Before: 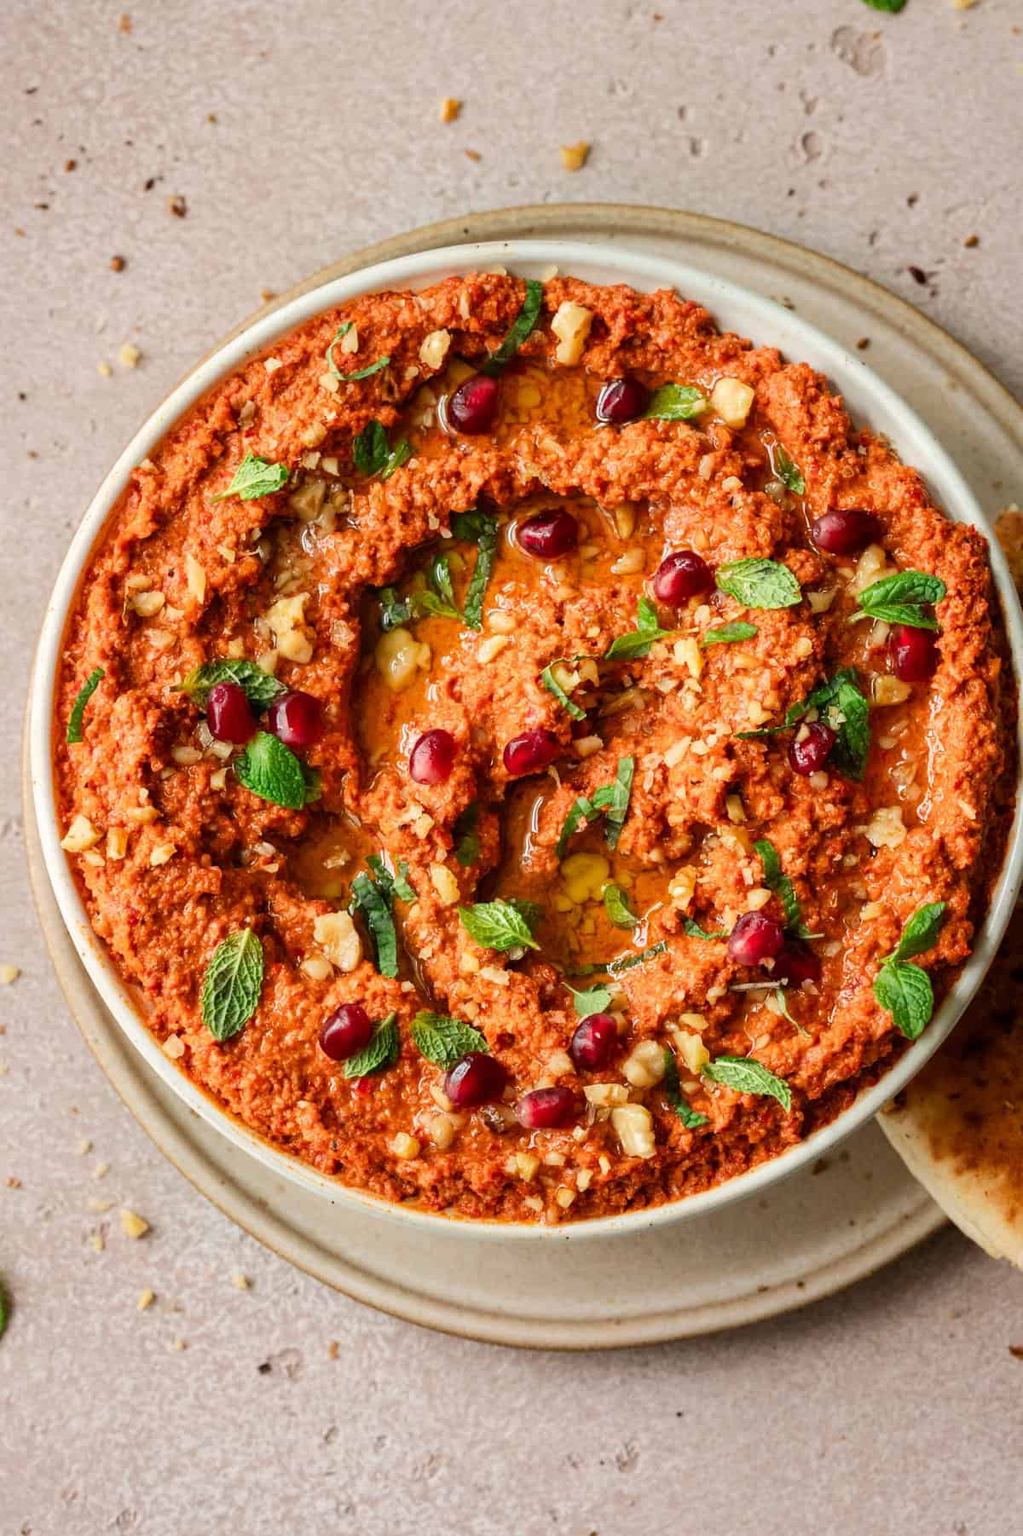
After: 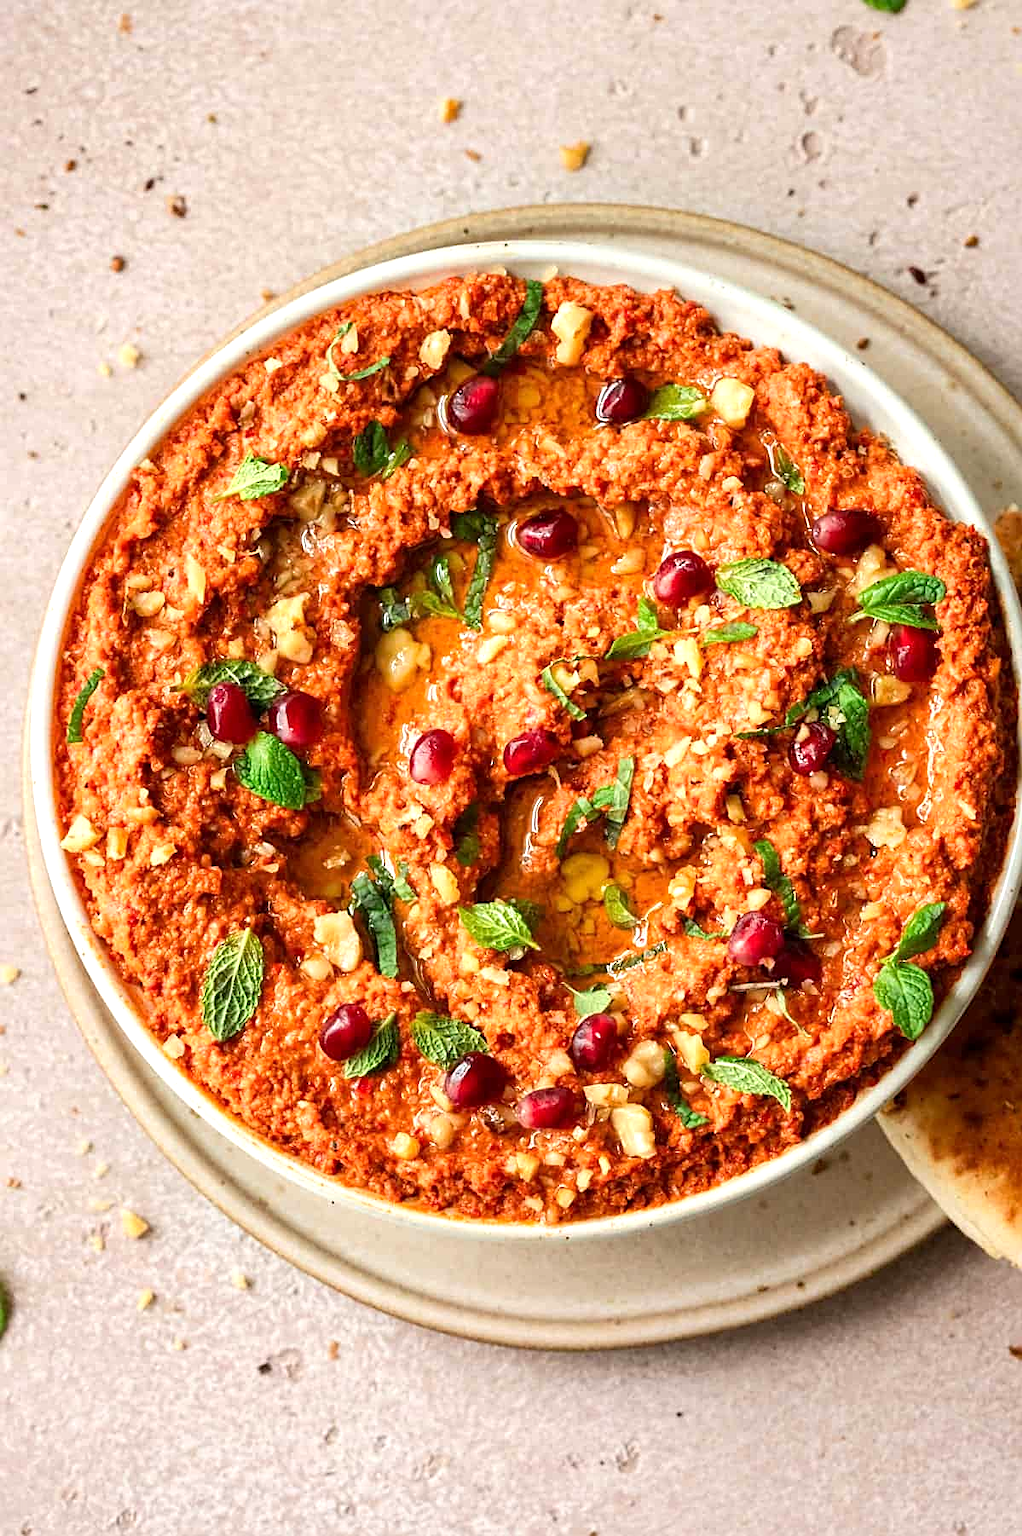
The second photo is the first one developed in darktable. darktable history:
sharpen: amount 0.49
exposure: black level correction 0.001, exposure 0.5 EV, compensate exposure bias true, compensate highlight preservation false
